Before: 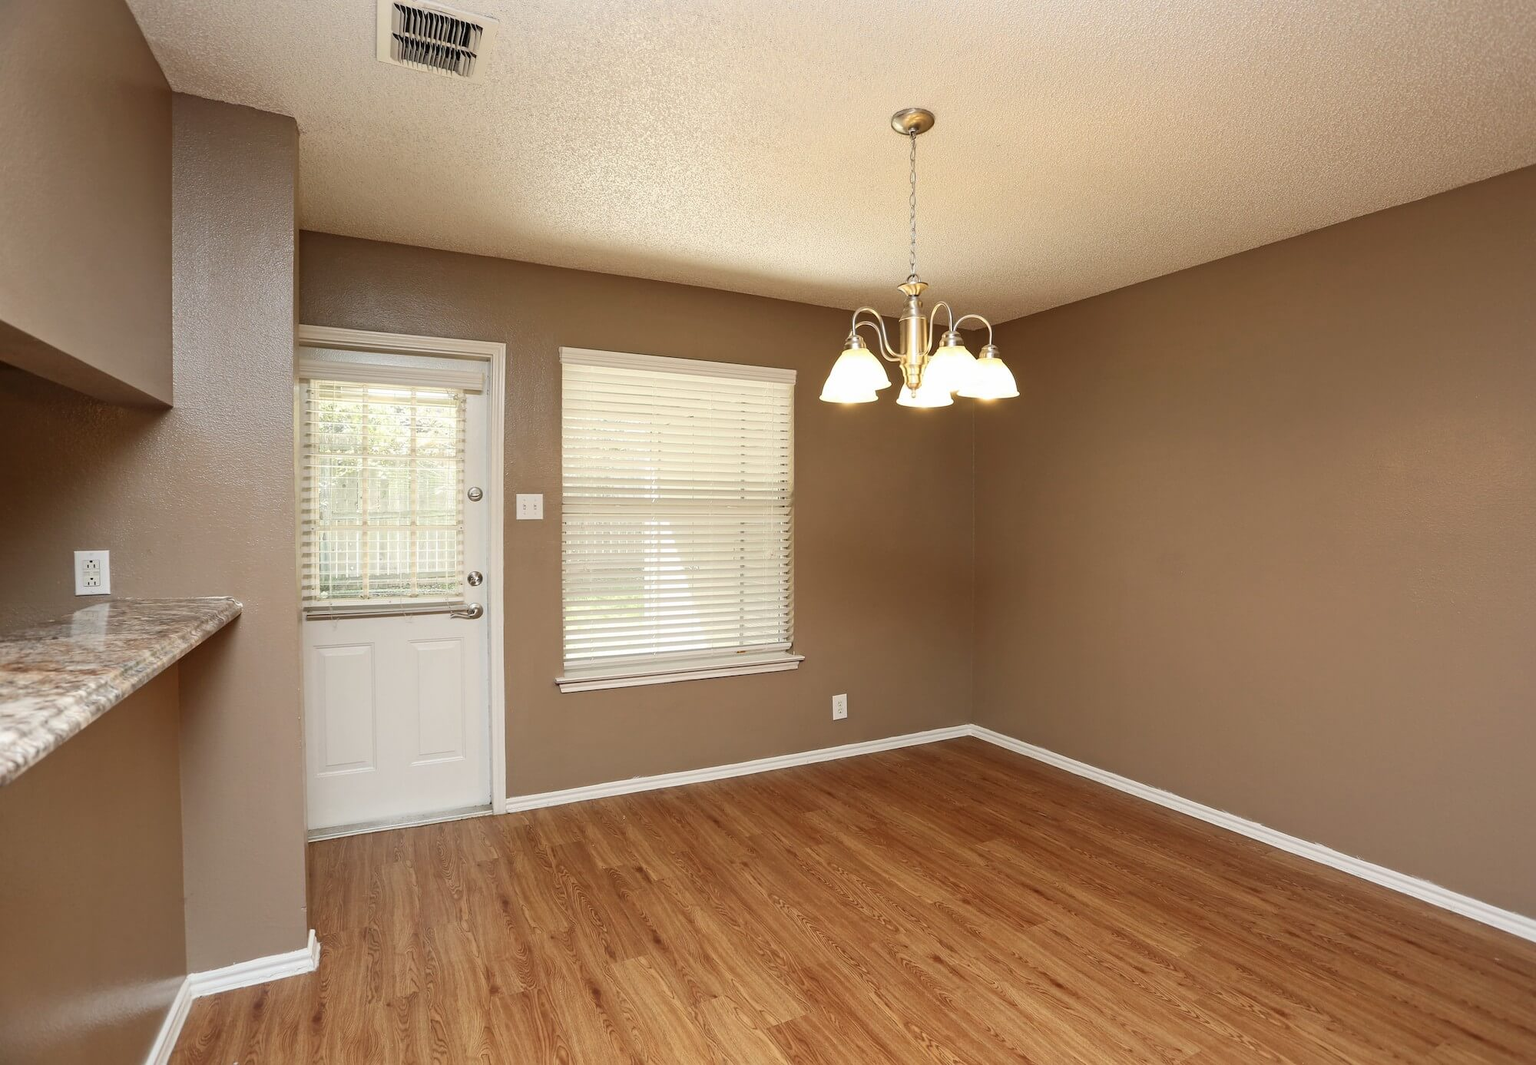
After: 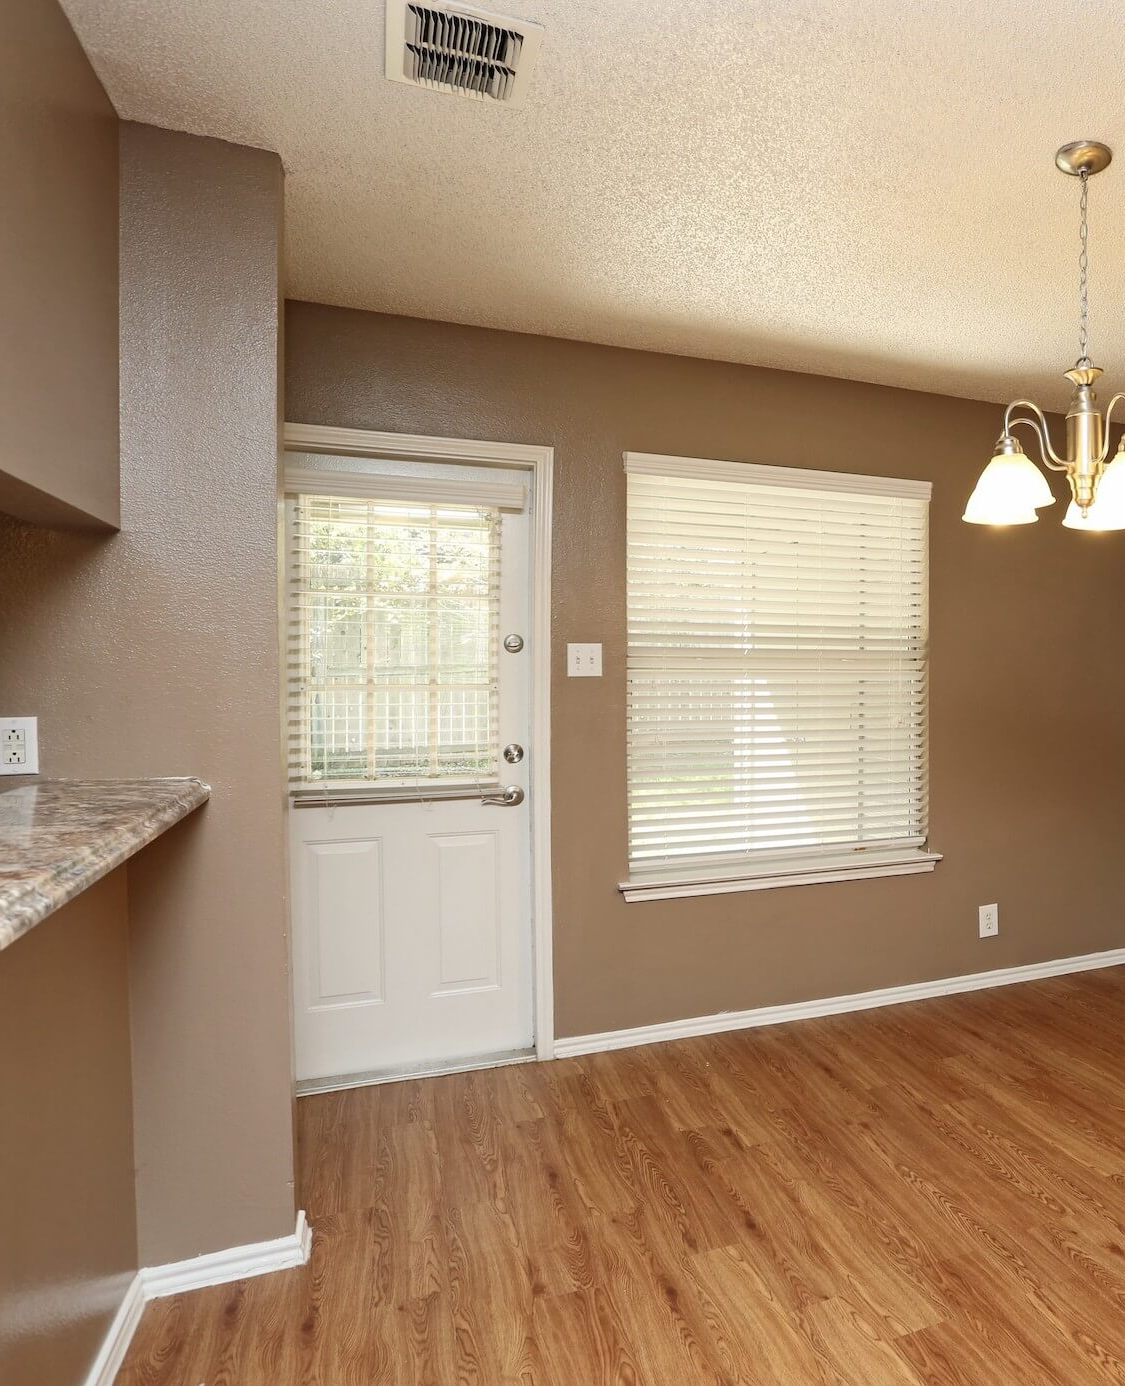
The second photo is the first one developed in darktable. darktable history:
crop: left 5.299%, right 38.212%
